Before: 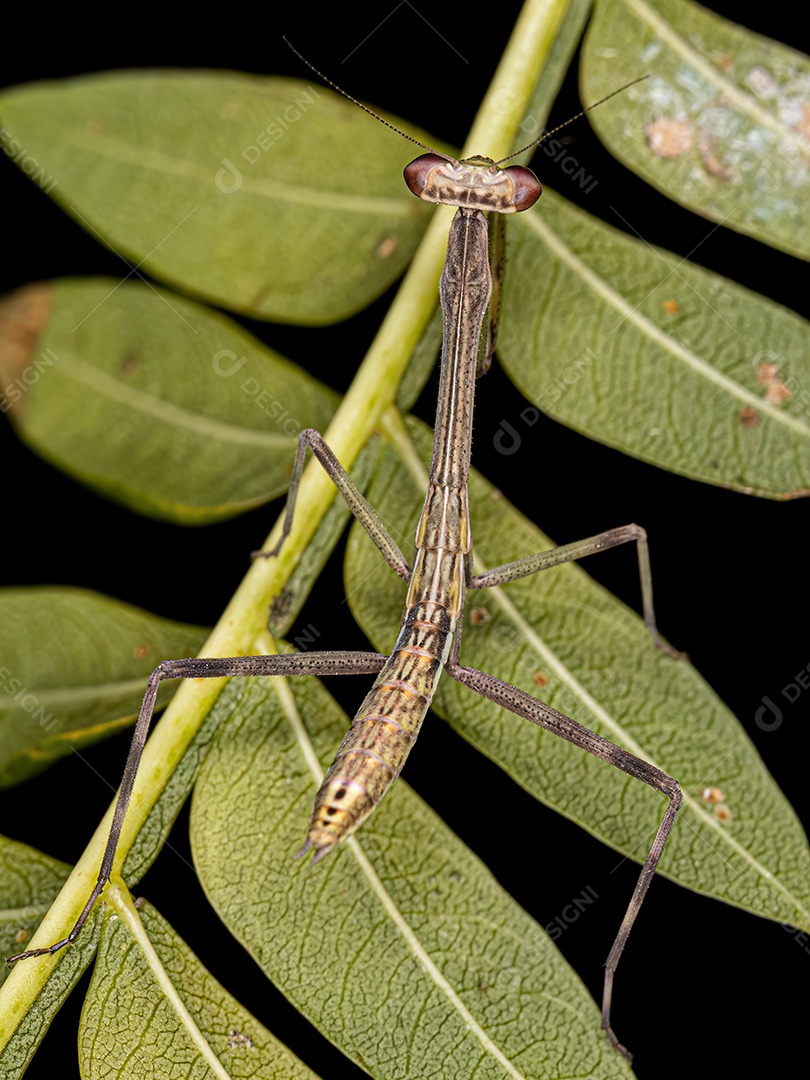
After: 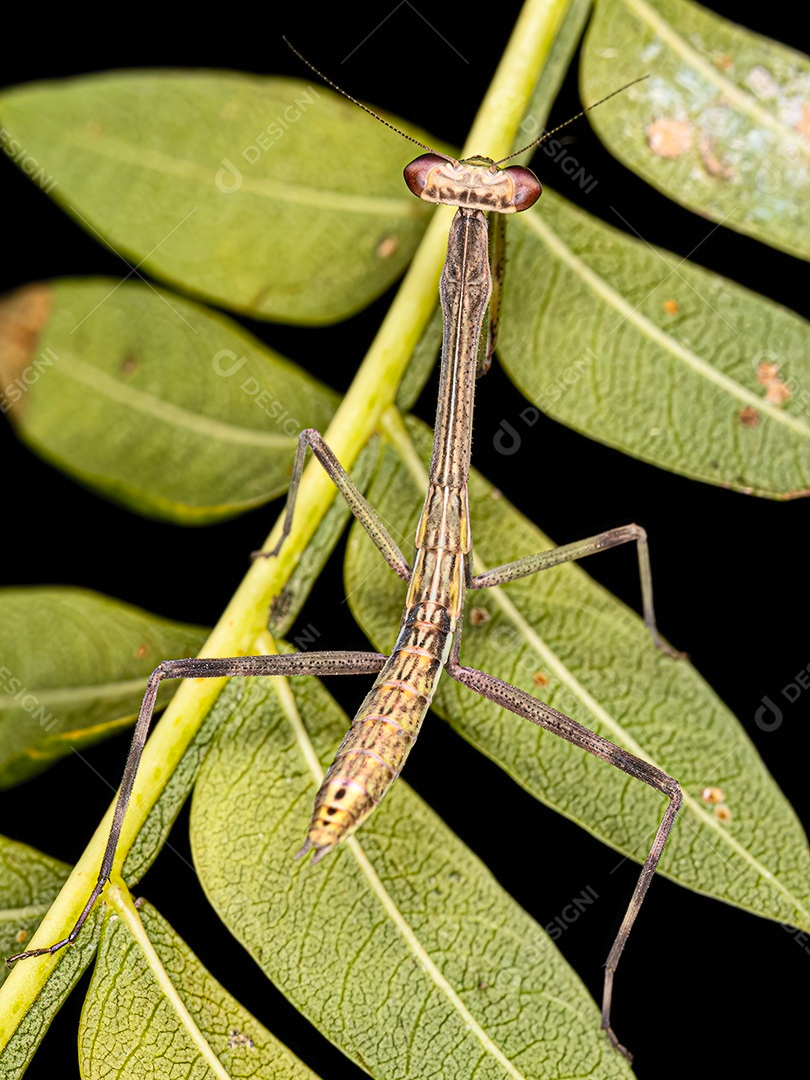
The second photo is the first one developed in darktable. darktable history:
contrast brightness saturation: contrast 0.199, brightness 0.161, saturation 0.217
